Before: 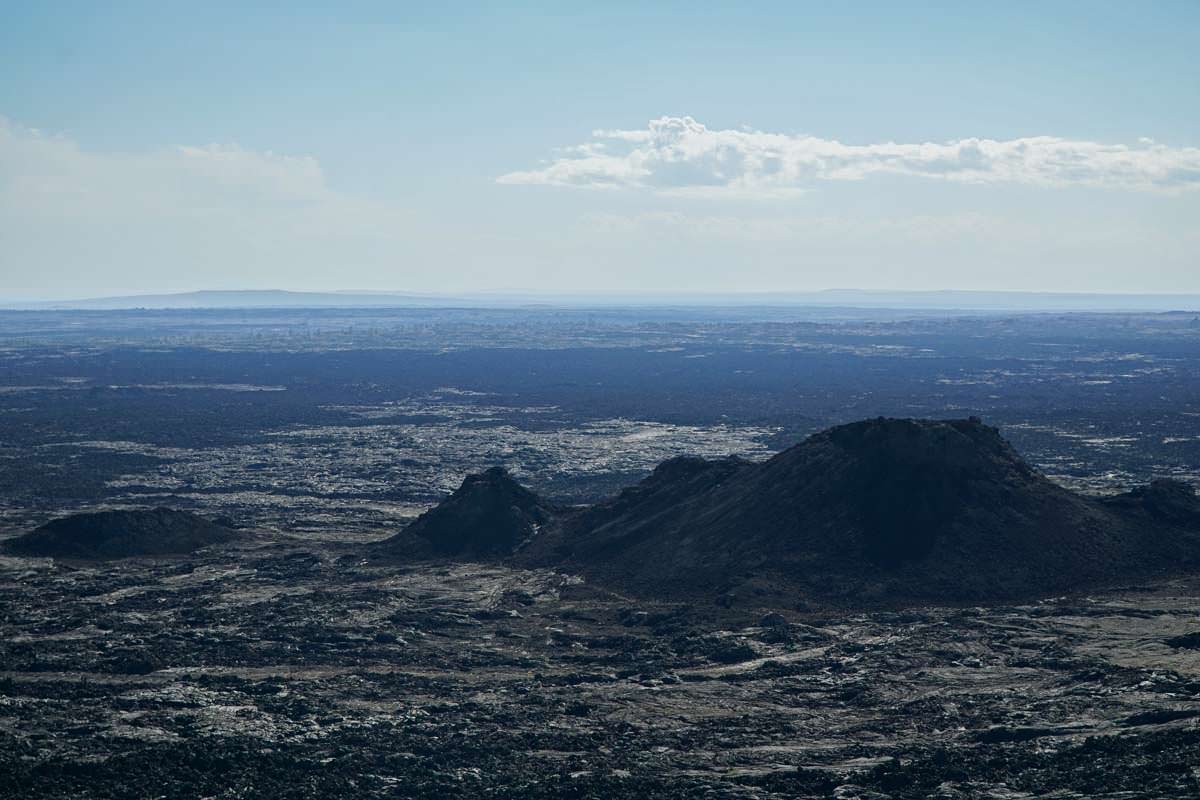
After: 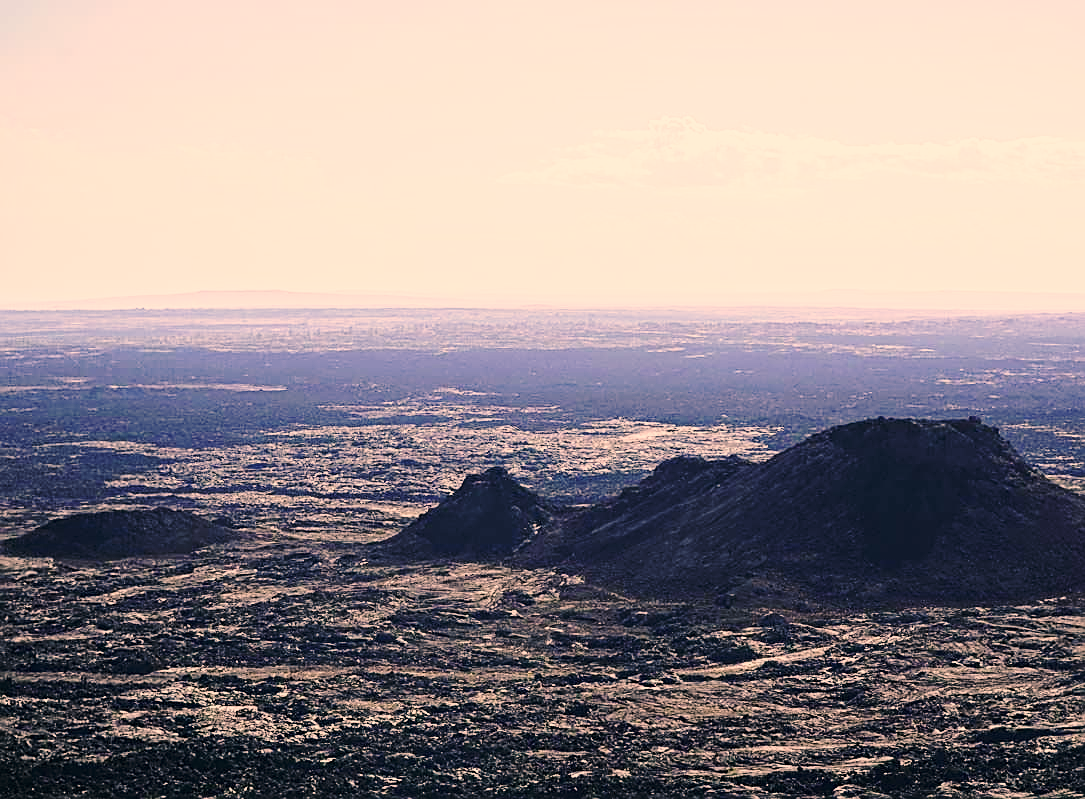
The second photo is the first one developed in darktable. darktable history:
crop: right 9.518%, bottom 0.032%
exposure: exposure 0.191 EV, compensate highlight preservation false
sharpen: on, module defaults
base curve: curves: ch0 [(0, 0) (0.032, 0.037) (0.105, 0.228) (0.435, 0.76) (0.856, 0.983) (1, 1)], preserve colors none
color correction: highlights a* 21.98, highlights b* 22.37
